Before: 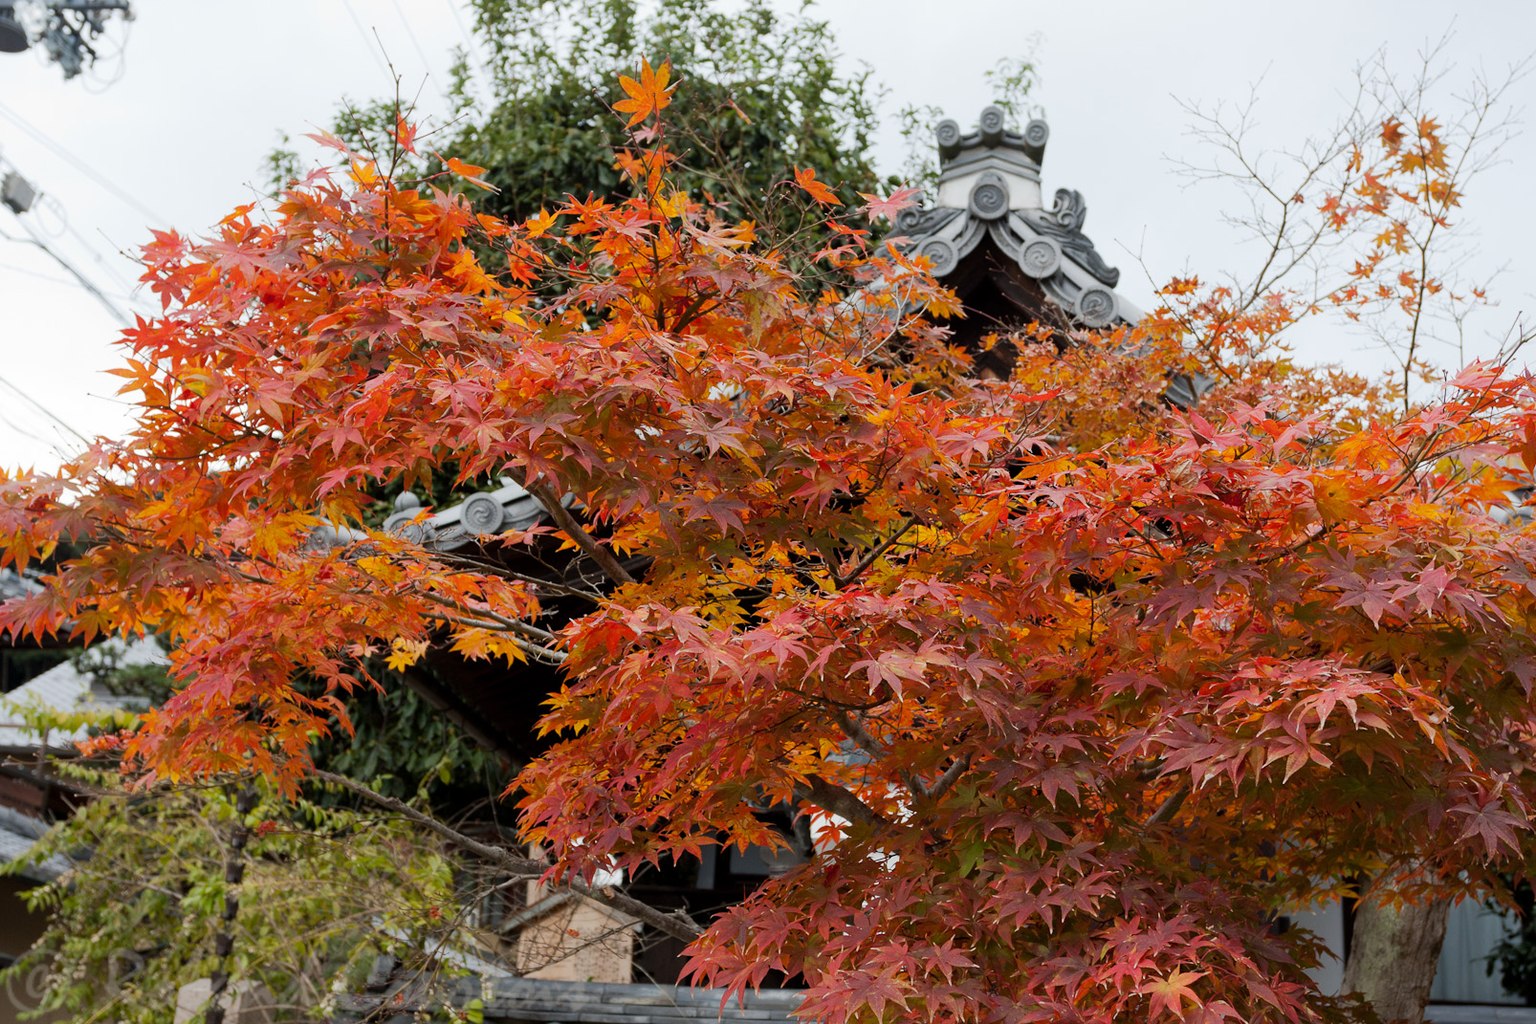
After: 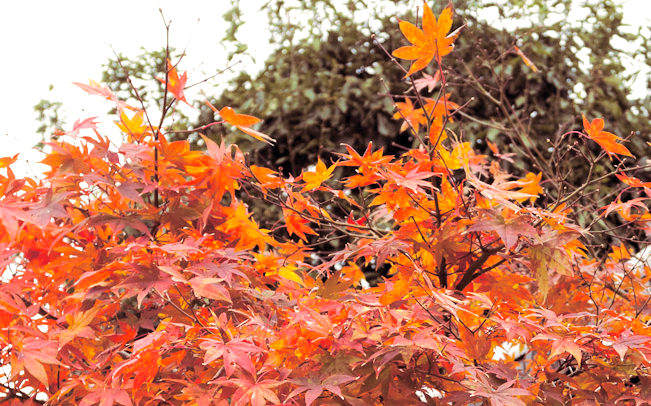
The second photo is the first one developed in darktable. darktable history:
exposure: exposure 0.657 EV, compensate highlight preservation false
color correction: highlights a* 5.38, highlights b* 5.3, shadows a* -4.26, shadows b* -5.11
crop: left 15.452%, top 5.459%, right 43.956%, bottom 56.62%
split-toning: on, module defaults
levels: levels [0.031, 0.5, 0.969]
base curve: curves: ch0 [(0, 0) (0.235, 0.266) (0.503, 0.496) (0.786, 0.72) (1, 1)]
